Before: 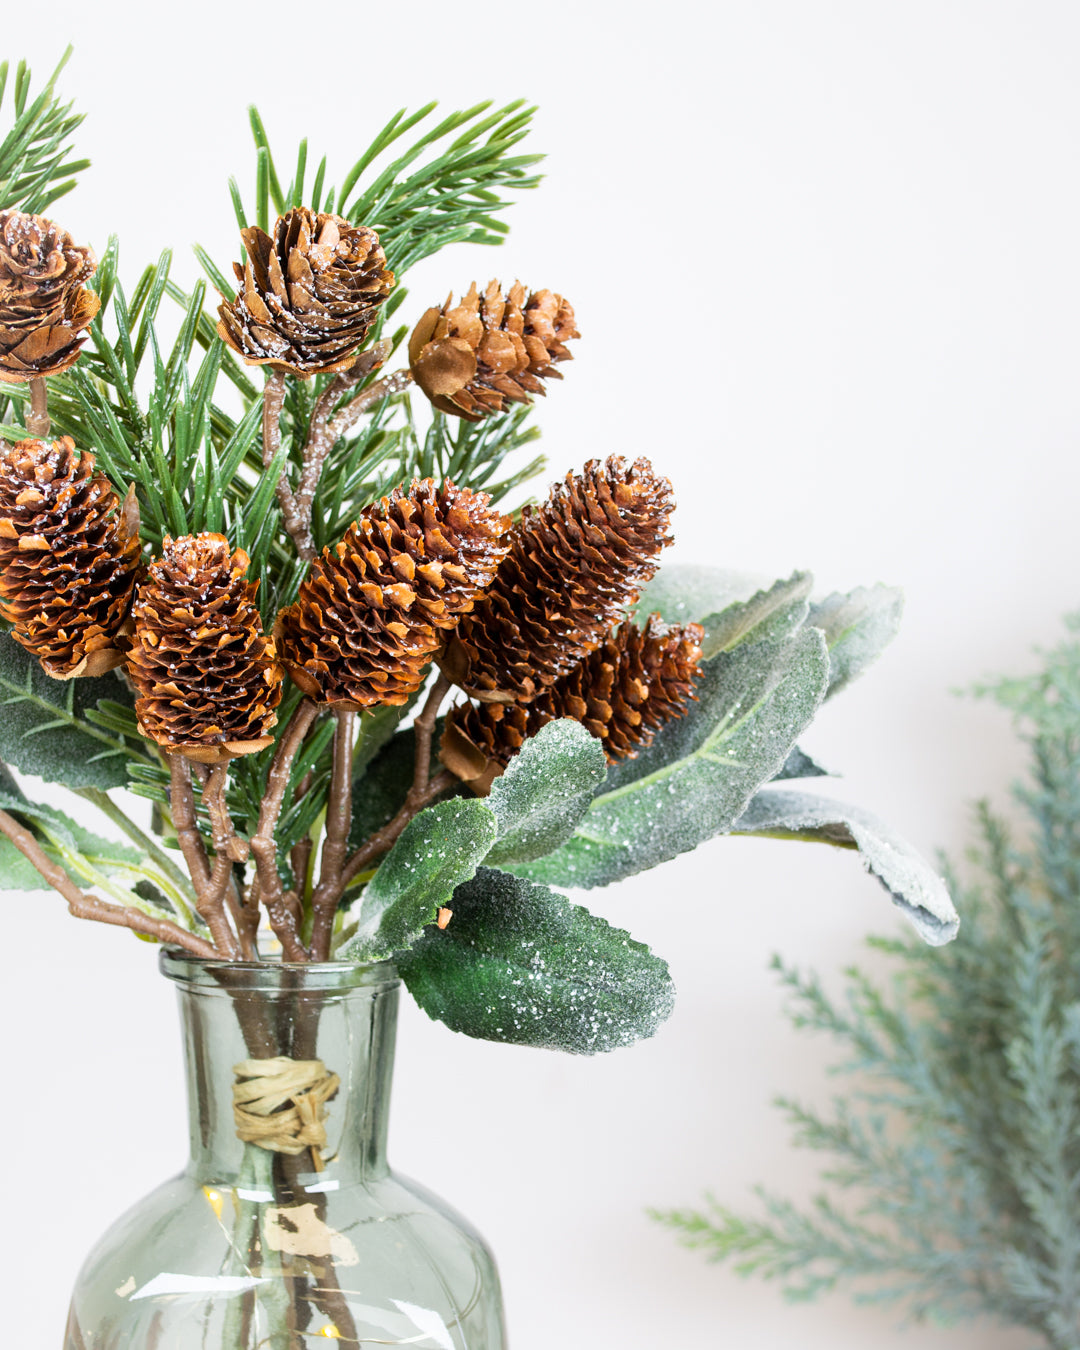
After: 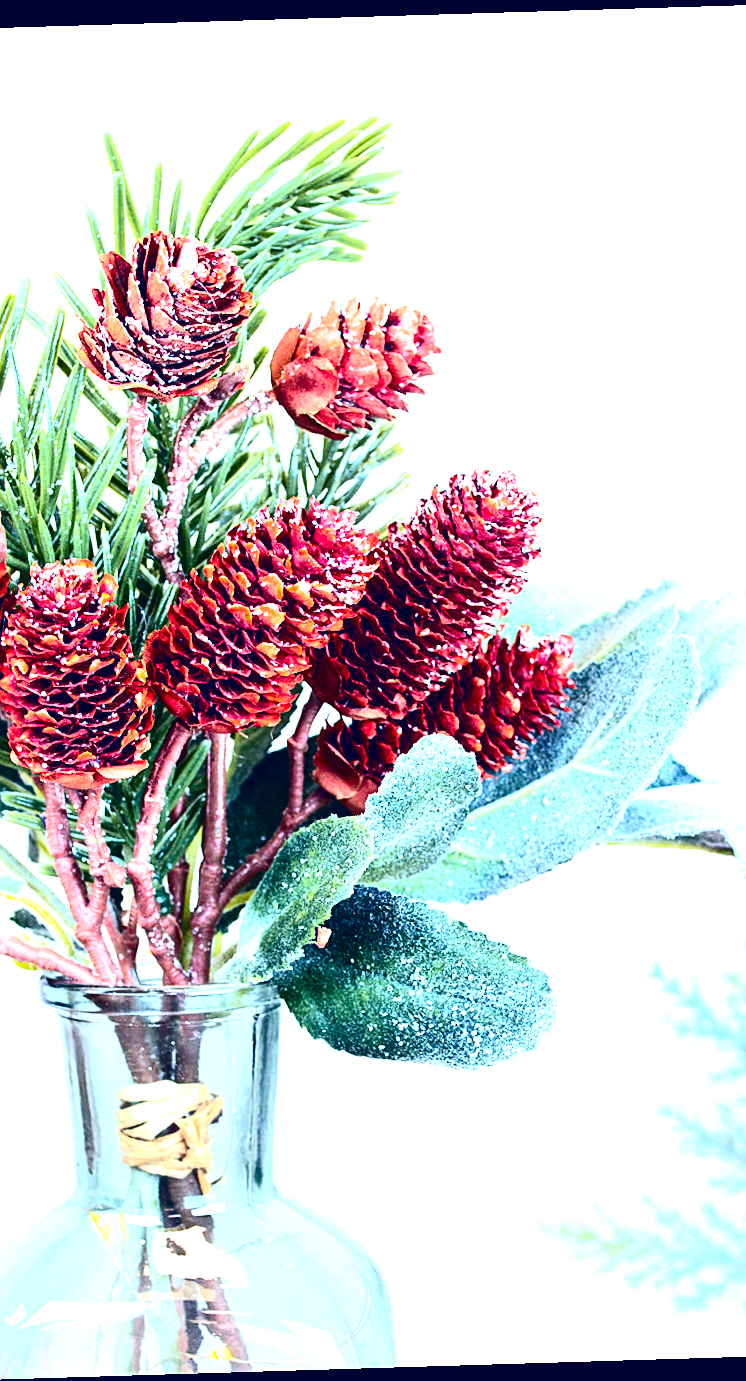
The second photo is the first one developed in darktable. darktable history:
tone curve: curves: ch1 [(0, 0) (0.108, 0.197) (0.5, 0.5) (0.681, 0.885) (1, 1)]; ch2 [(0, 0) (0.28, 0.151) (1, 1)], color space Lab, independent channels
contrast brightness saturation: contrast 0.32, brightness -0.08, saturation 0.17
sharpen: radius 1.967
exposure: black level correction 0, exposure 1.1 EV, compensate exposure bias true, compensate highlight preservation false
rotate and perspective: rotation -1.75°, automatic cropping off
crop and rotate: left 13.342%, right 19.991%
